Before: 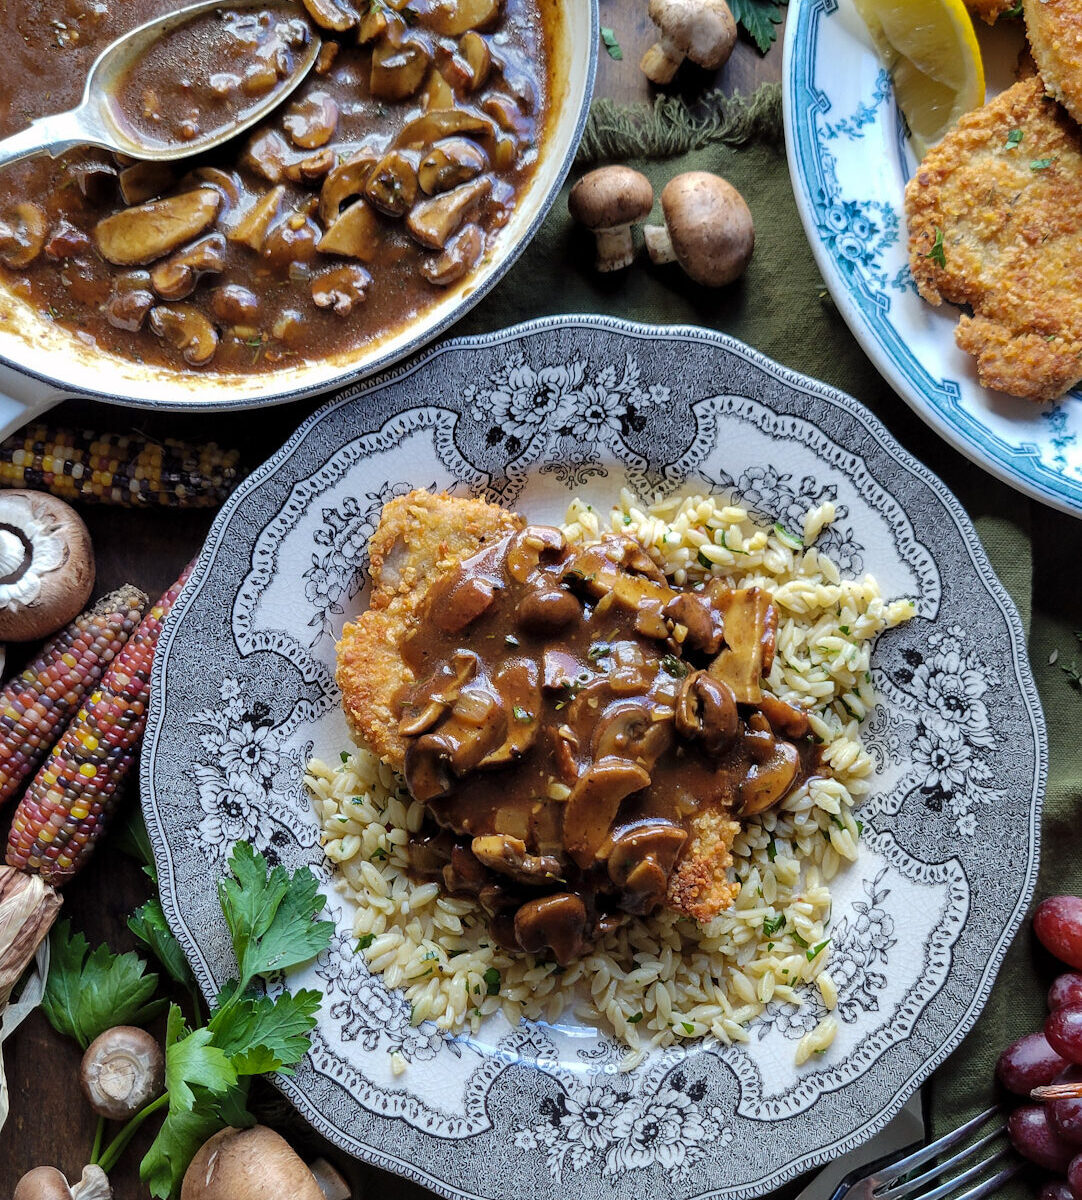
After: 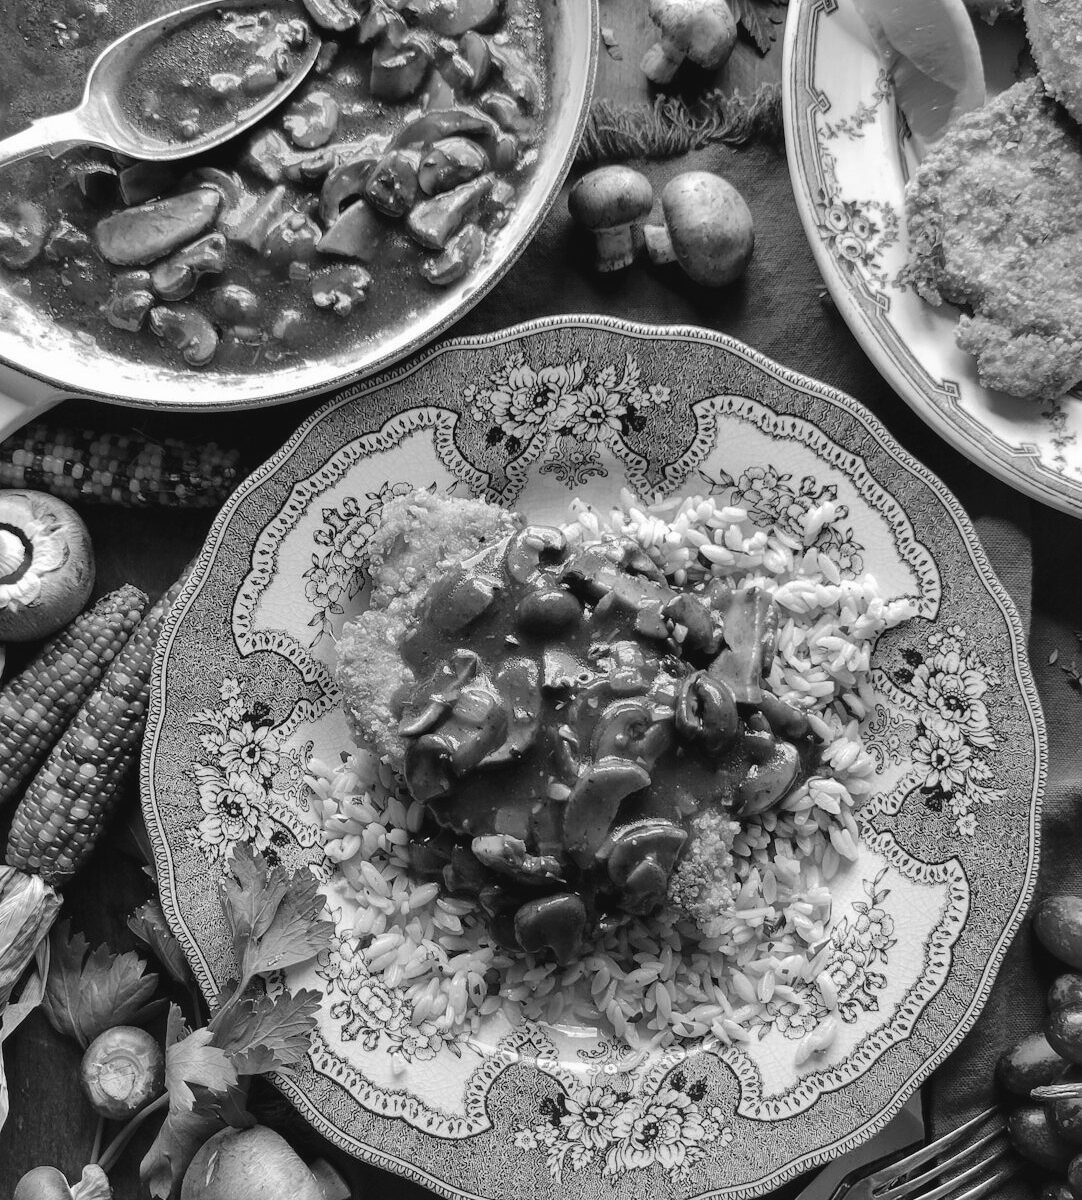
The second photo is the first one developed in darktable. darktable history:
color balance rgb: shadows lift › chroma 2%, shadows lift › hue 250°, power › hue 326.4°, highlights gain › chroma 2%, highlights gain › hue 64.8°, global offset › luminance 0.5%, global offset › hue 58.8°, perceptual saturation grading › highlights -25%, perceptual saturation grading › shadows 30%, global vibrance 15%
monochrome: on, module defaults
